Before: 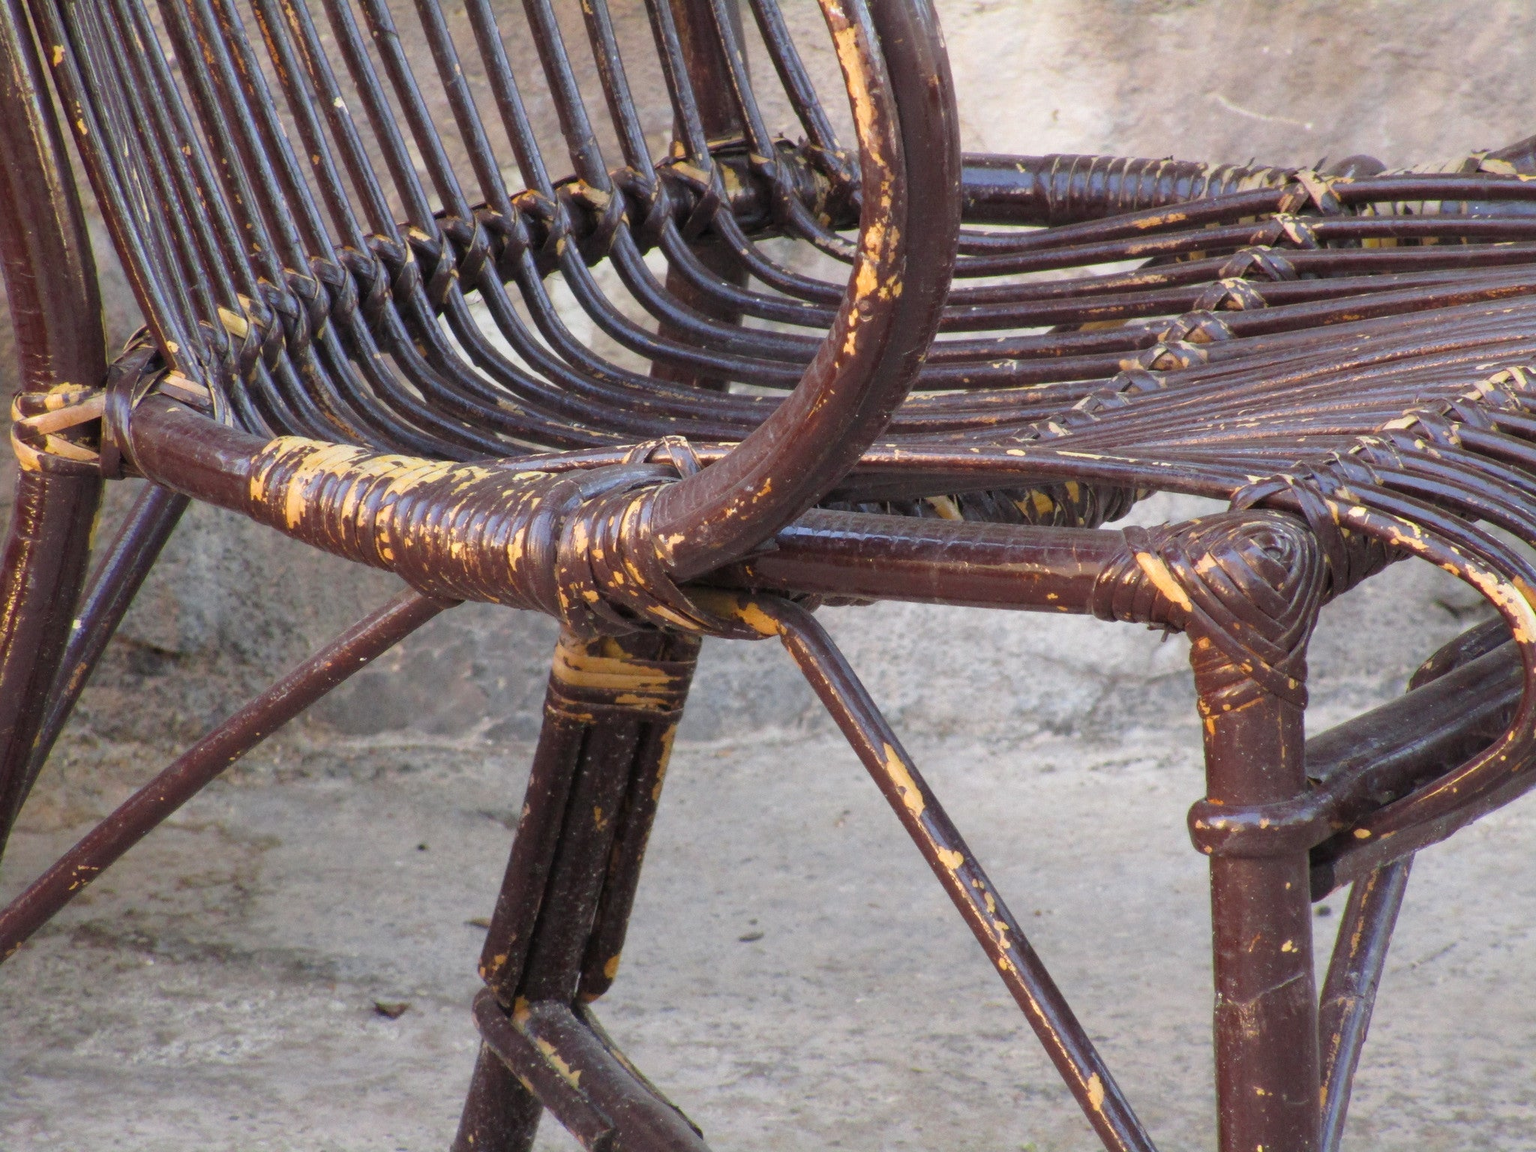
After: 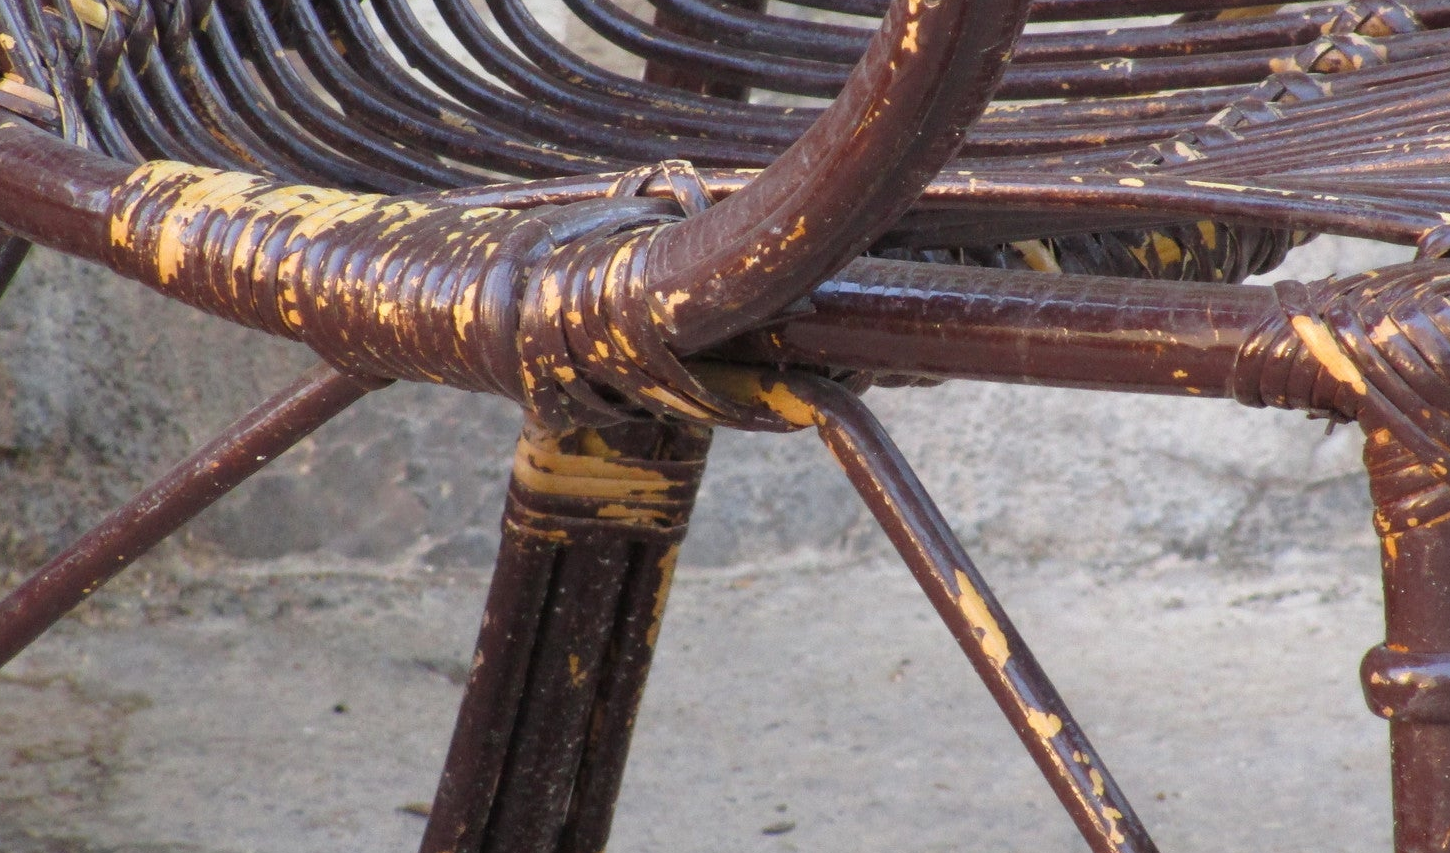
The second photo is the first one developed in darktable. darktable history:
crop: left 10.913%, top 27.444%, right 18.252%, bottom 16.966%
